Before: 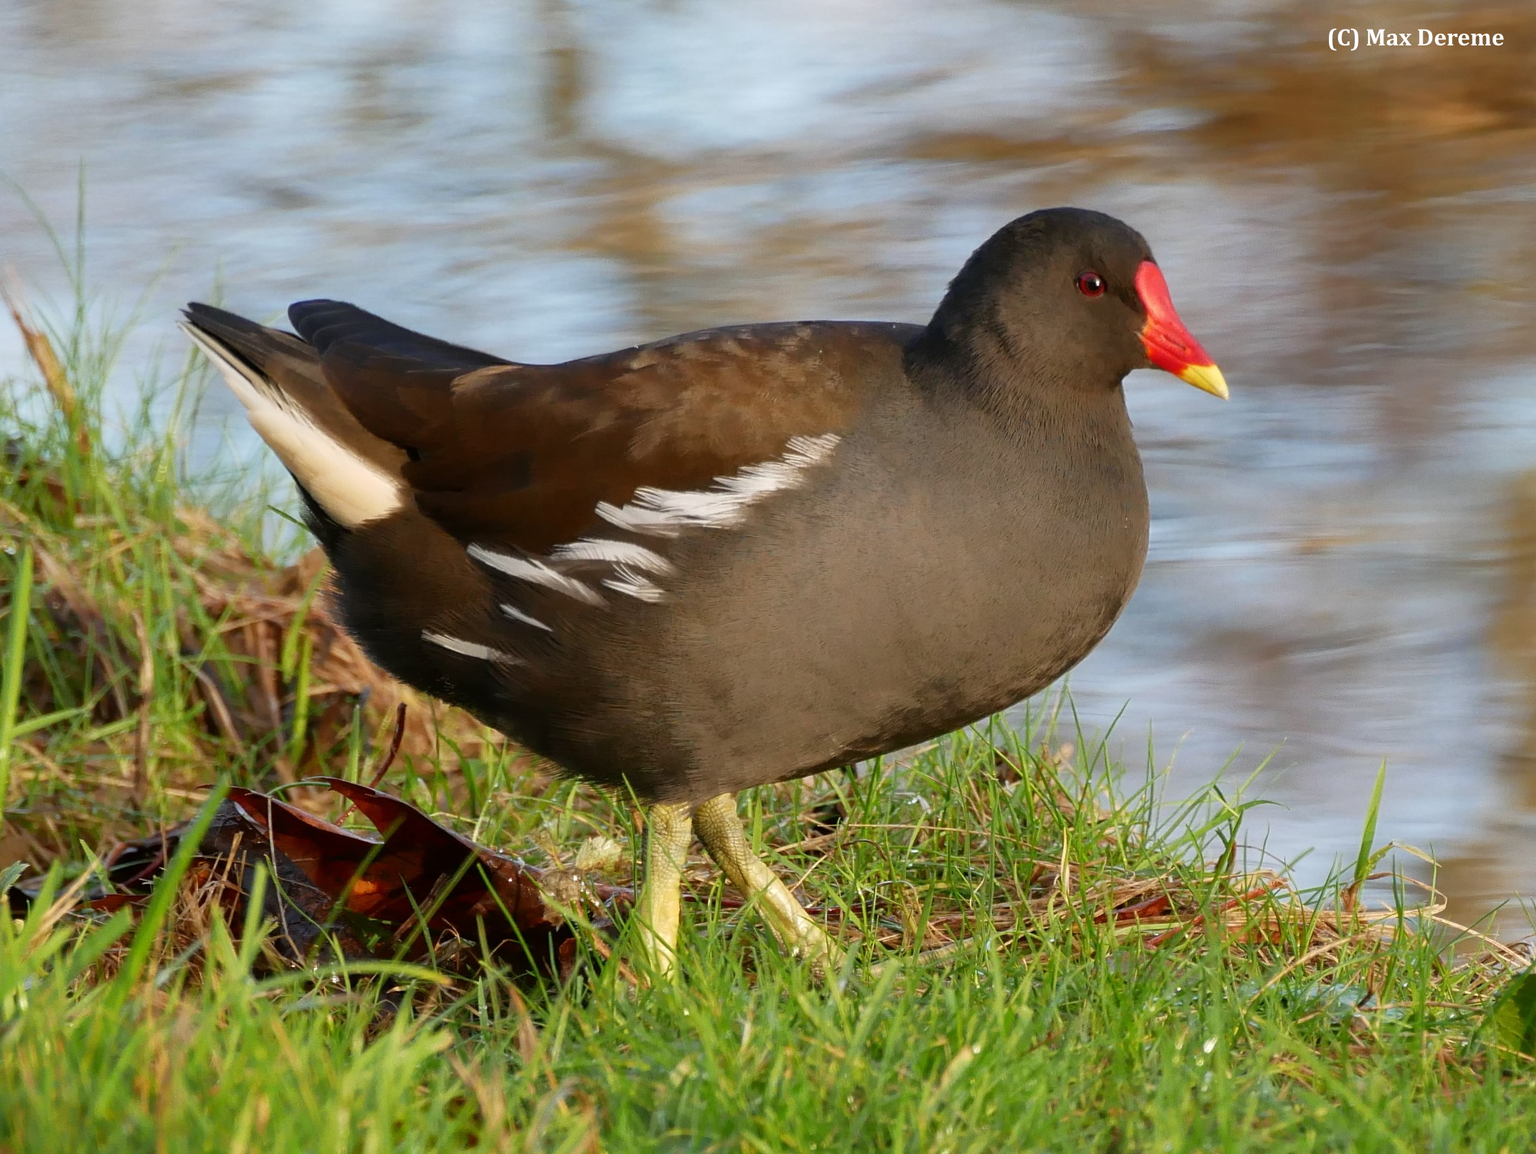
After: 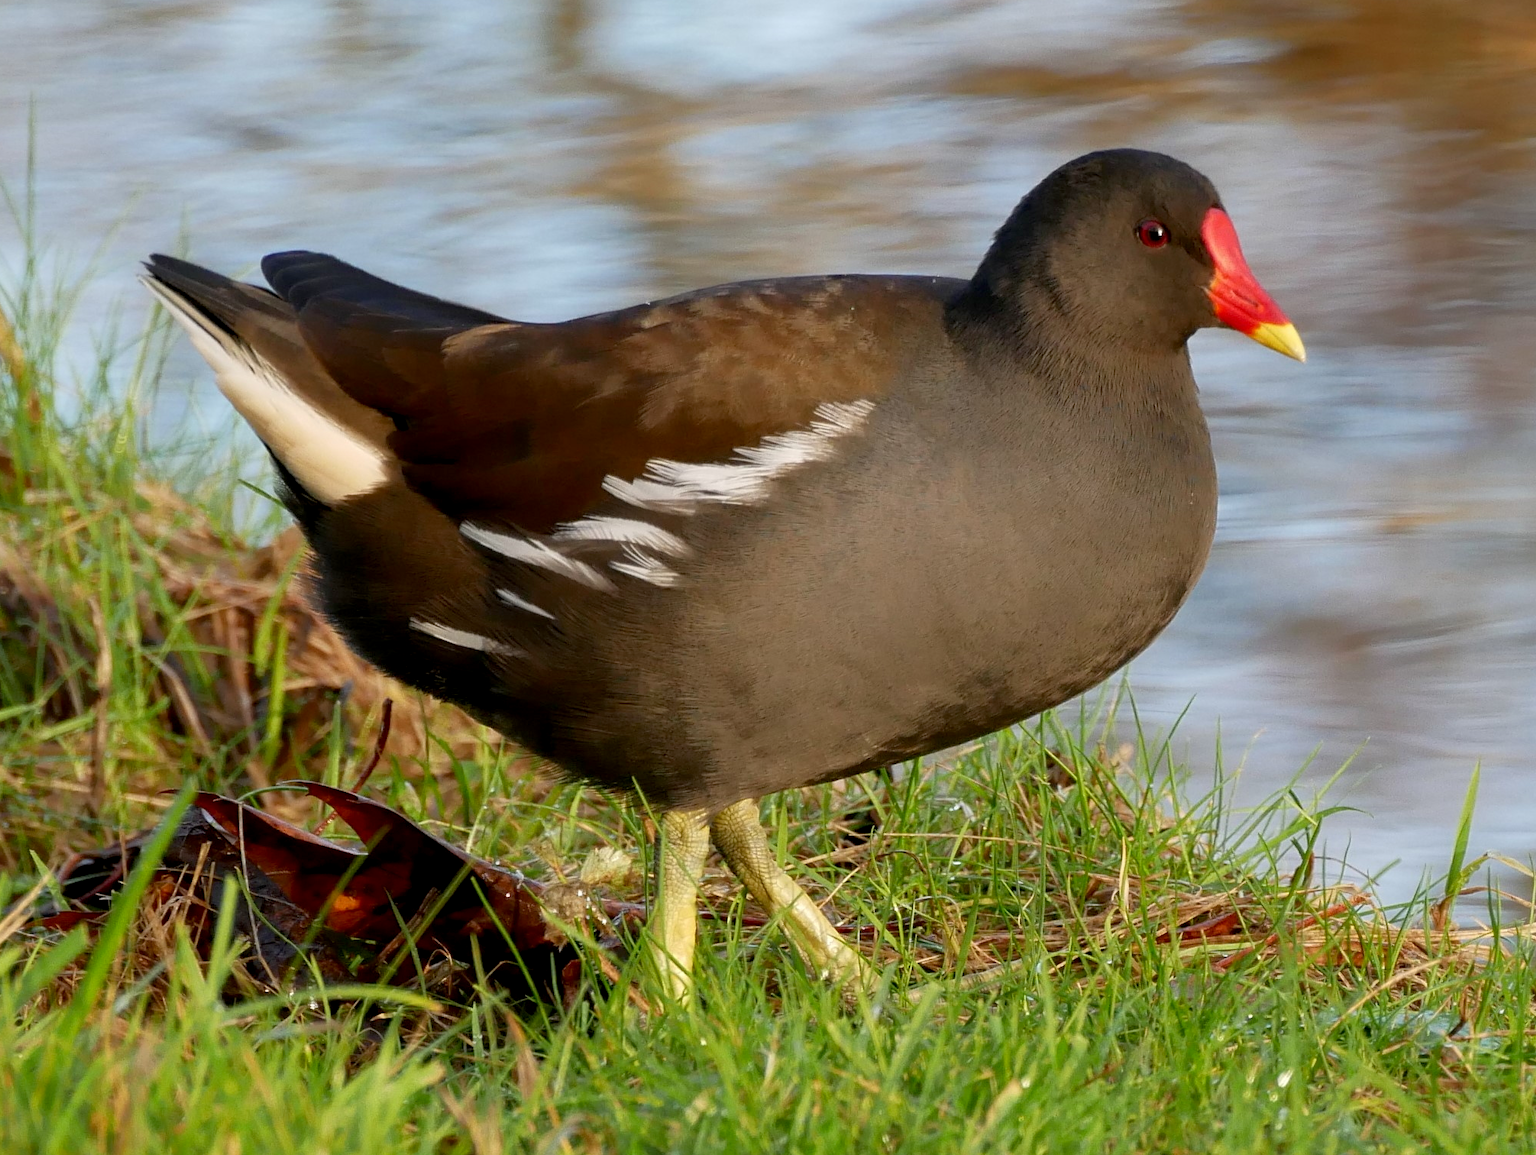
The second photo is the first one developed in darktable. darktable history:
crop: left 3.469%, top 6.409%, right 6.434%, bottom 3.316%
exposure: black level correction 0.005, exposure 0.006 EV, compensate highlight preservation false
